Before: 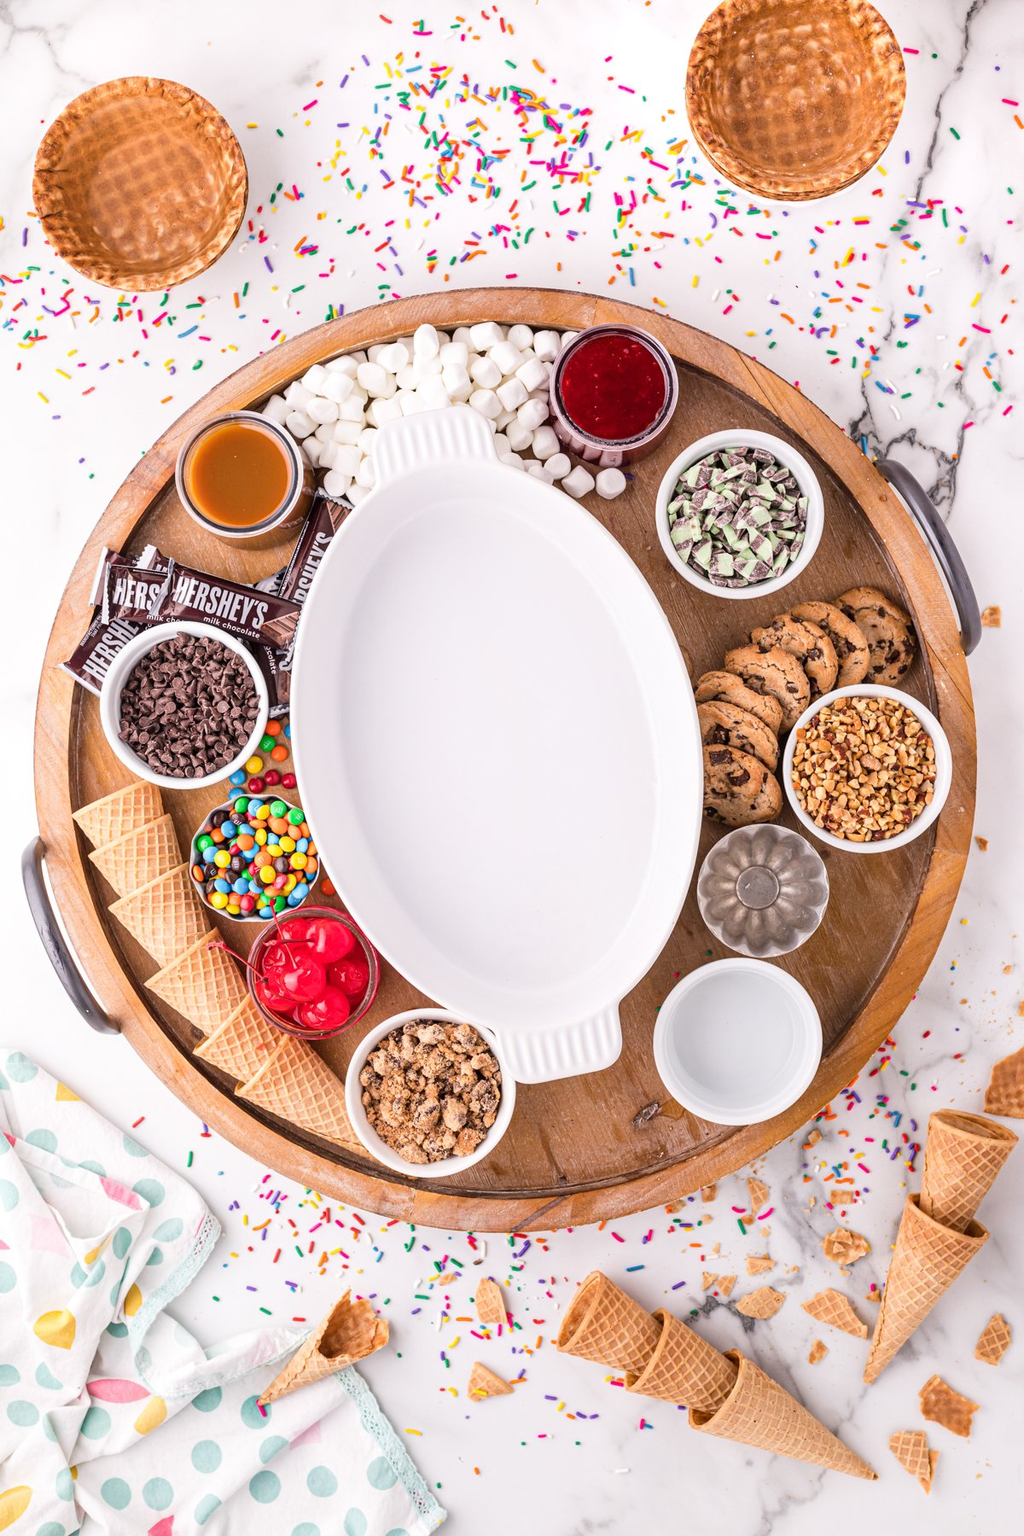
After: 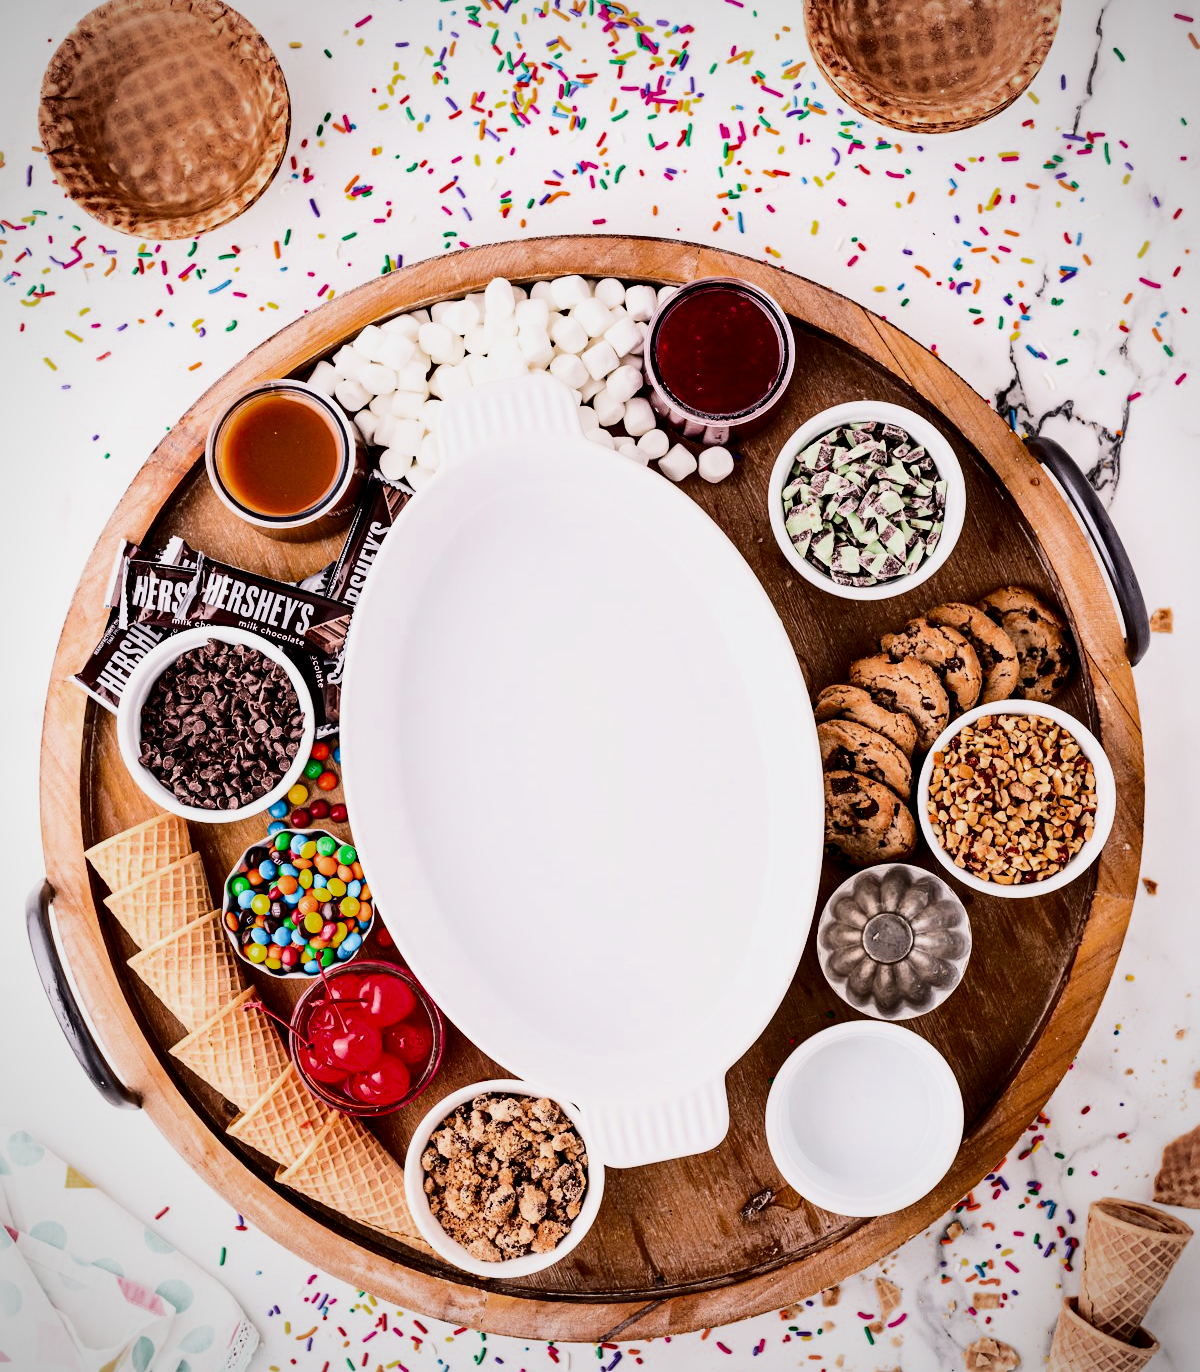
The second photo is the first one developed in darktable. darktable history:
crop: top 5.679%, bottom 18.058%
exposure: black level correction 0.001, exposure -0.201 EV, compensate highlight preservation false
color zones: curves: ch0 [(0, 0.425) (0.143, 0.422) (0.286, 0.42) (0.429, 0.419) (0.571, 0.419) (0.714, 0.42) (0.857, 0.422) (1, 0.425)]
vignetting: fall-off radius 61.2%
filmic rgb: black relative exposure -5.08 EV, white relative exposure 3.97 EV, hardness 2.89, contrast 1.384, highlights saturation mix -31.17%
contrast brightness saturation: contrast 0.339, brightness -0.079, saturation 0.167
